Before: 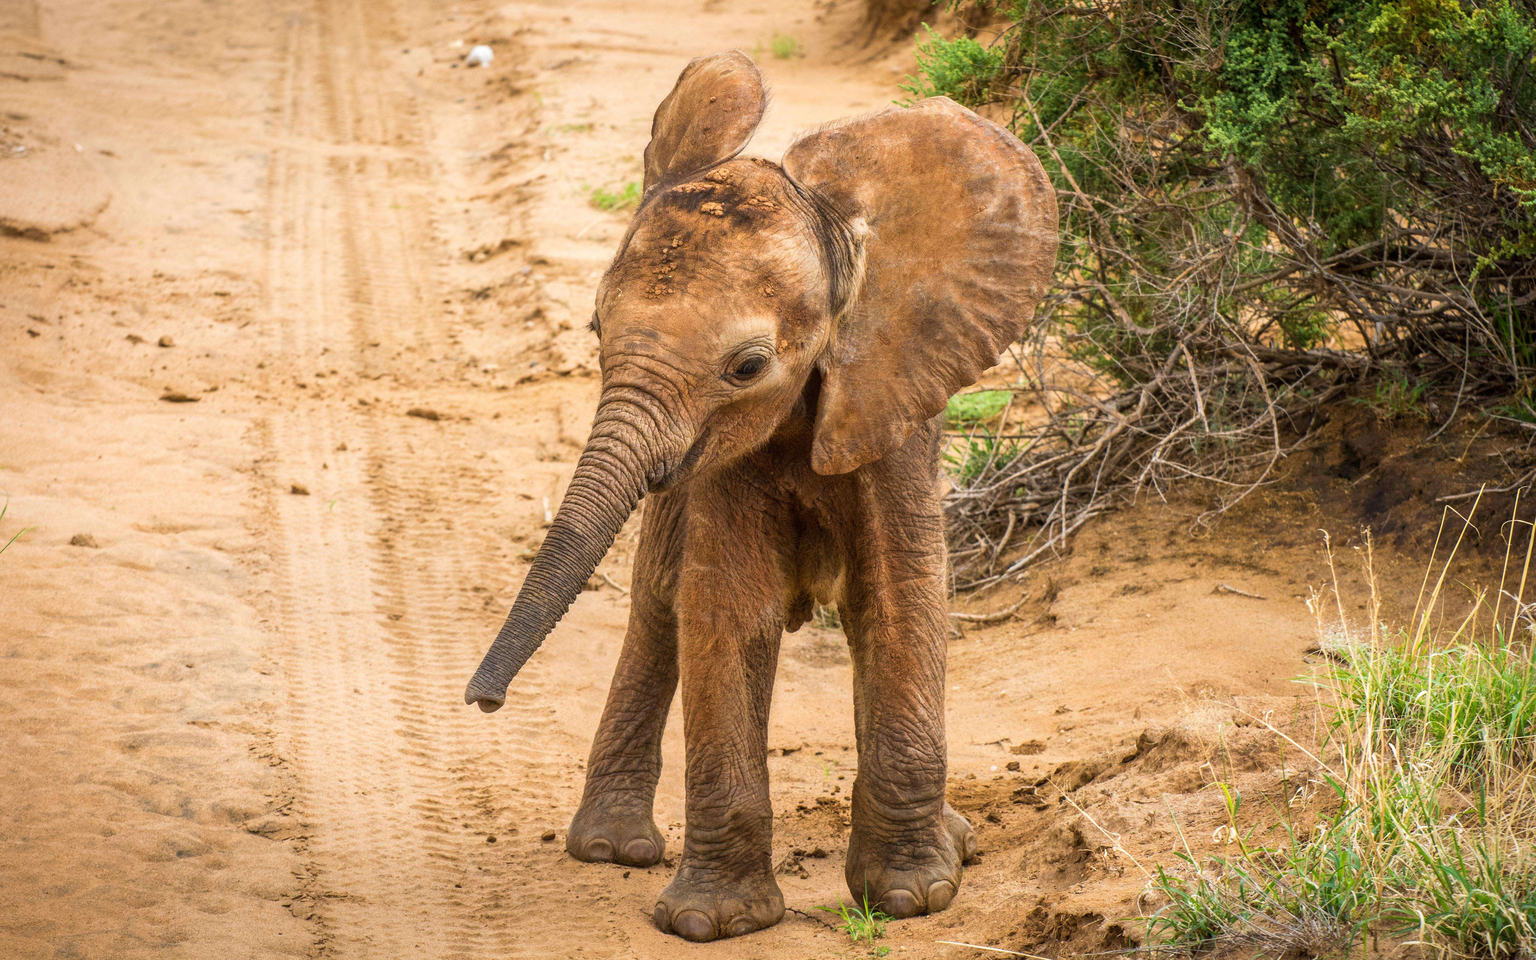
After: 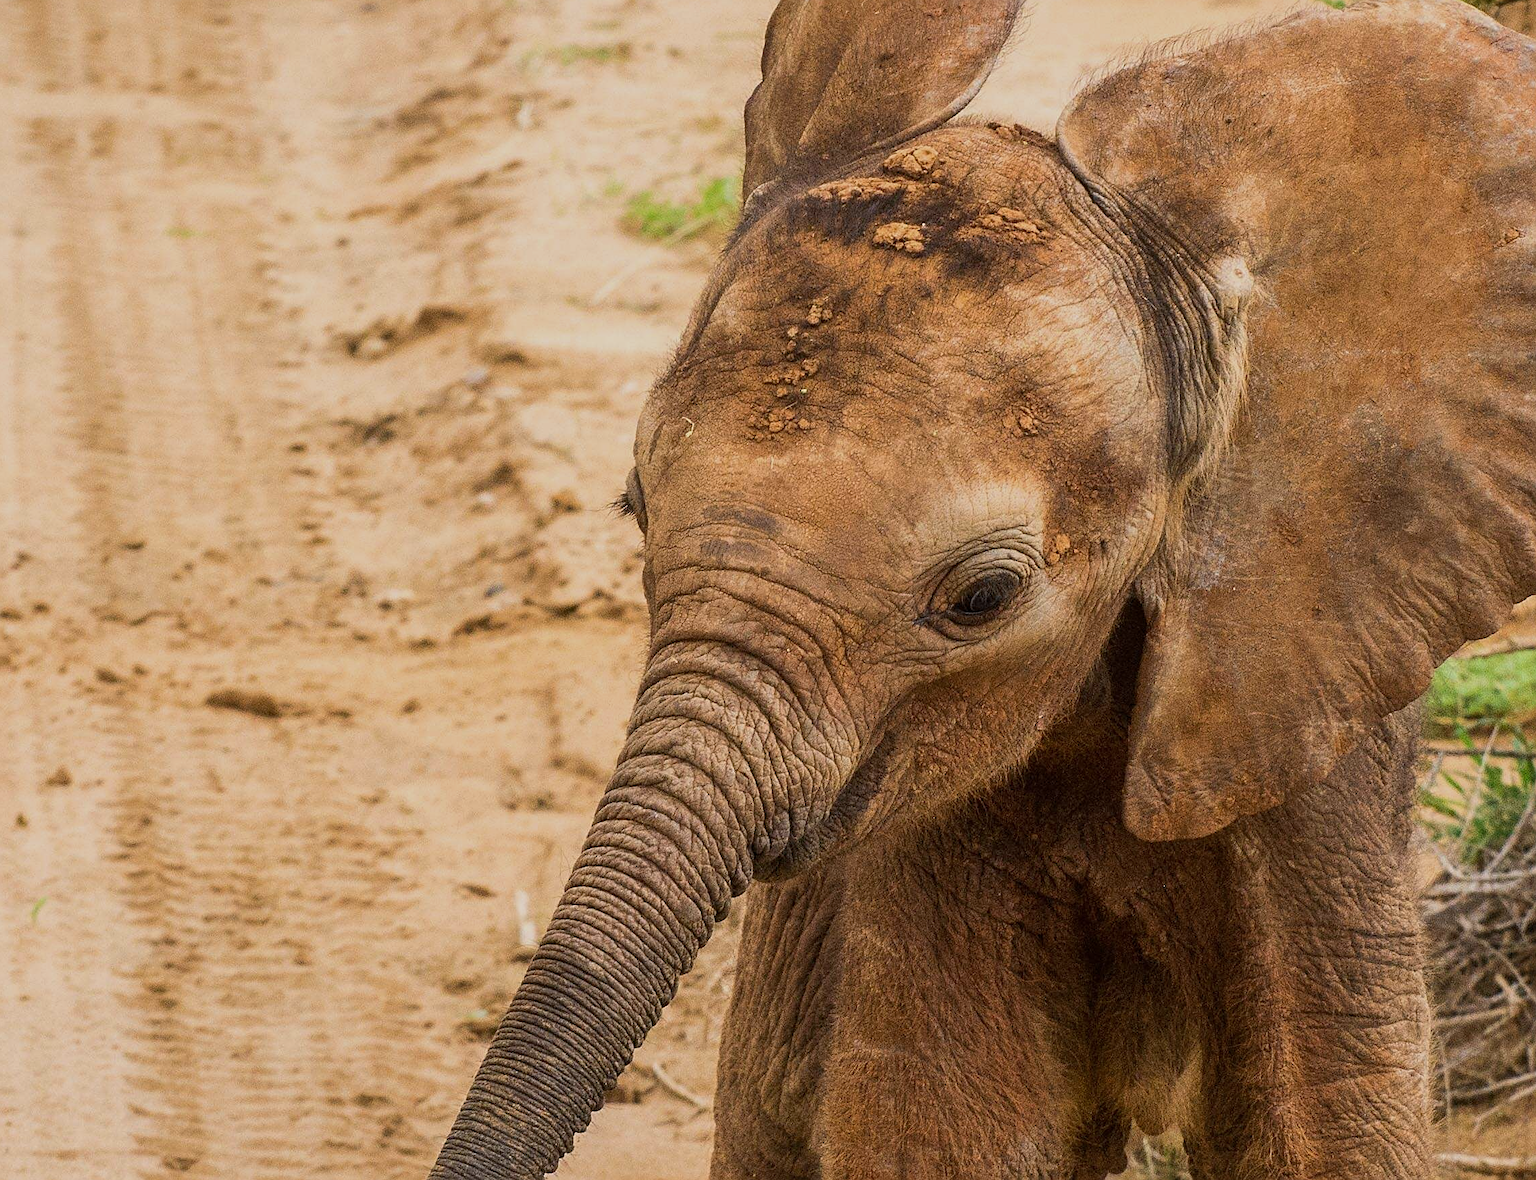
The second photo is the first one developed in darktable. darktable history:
crop: left 20.572%, top 10.865%, right 35.324%, bottom 34.896%
exposure: exposure -0.49 EV, compensate highlight preservation false
sharpen: on, module defaults
